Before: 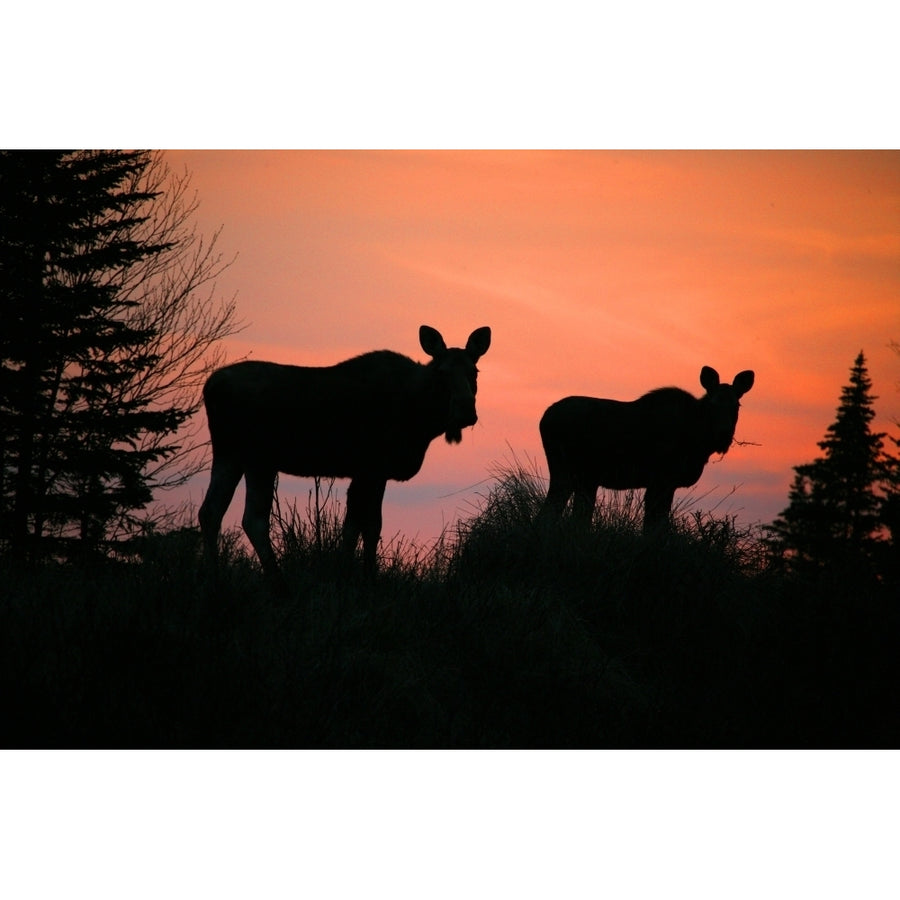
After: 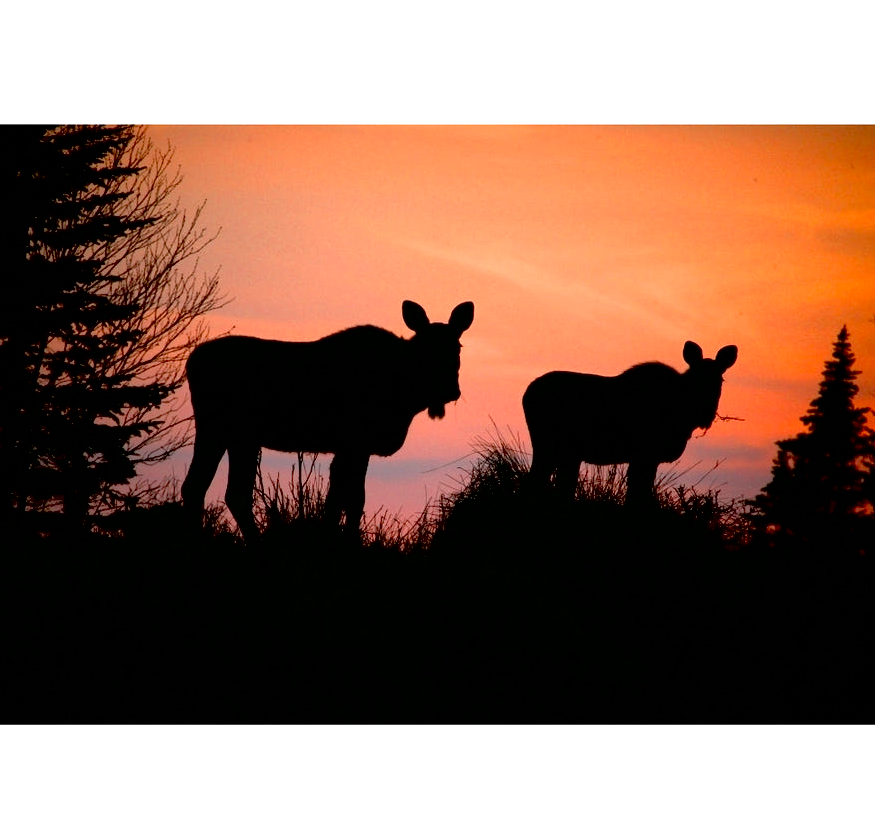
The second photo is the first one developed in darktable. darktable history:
crop: left 1.965%, top 2.861%, right 0.756%, bottom 4.821%
contrast brightness saturation: contrast 0.097, brightness 0.017, saturation 0.023
exposure: black level correction 0.032, exposure 0.334 EV, compensate highlight preservation false
local contrast: mode bilateral grid, contrast 19, coarseness 50, detail 147%, midtone range 0.2
